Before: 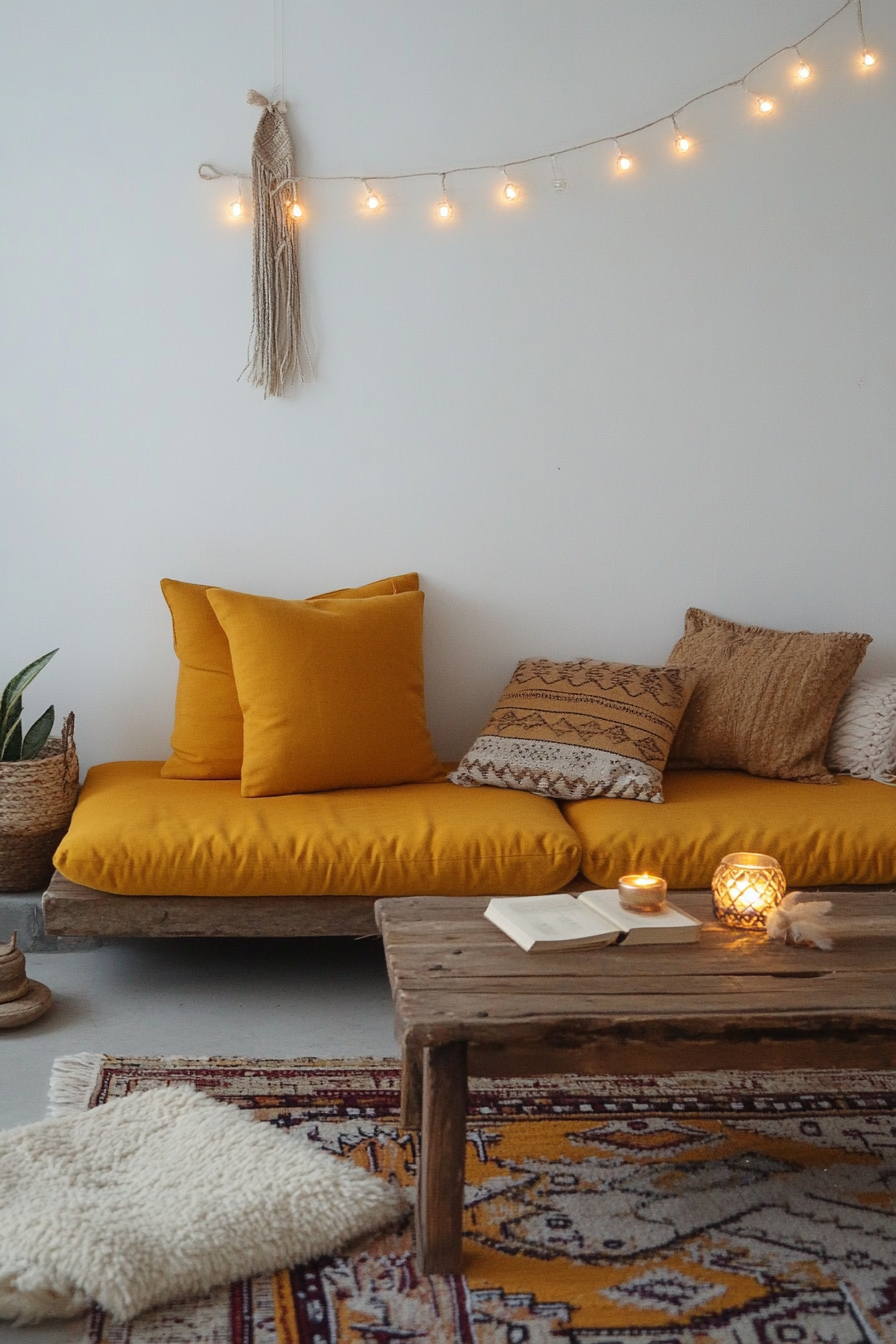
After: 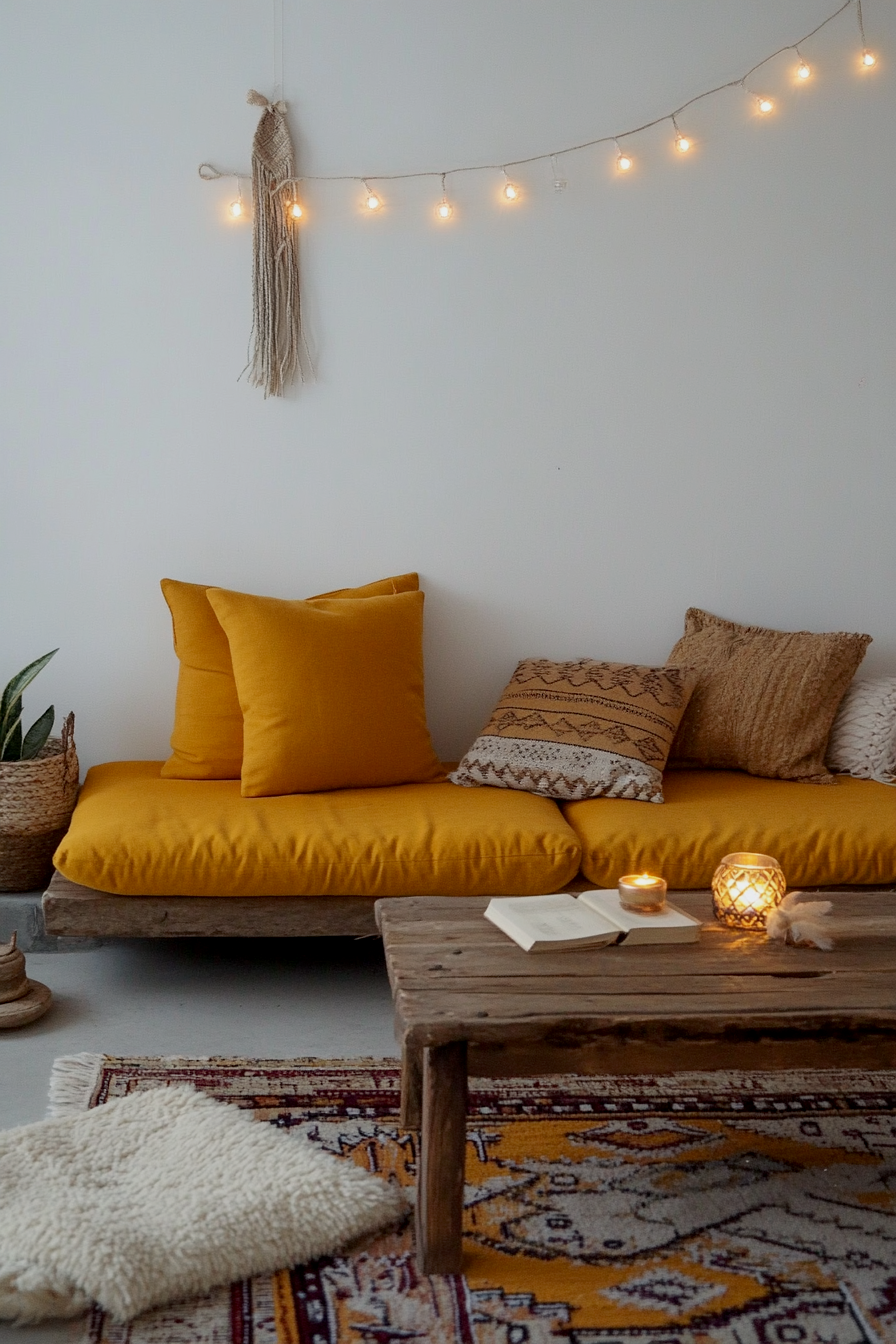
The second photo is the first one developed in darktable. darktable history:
exposure: black level correction 0.006, exposure -0.22 EV, compensate highlight preservation false
